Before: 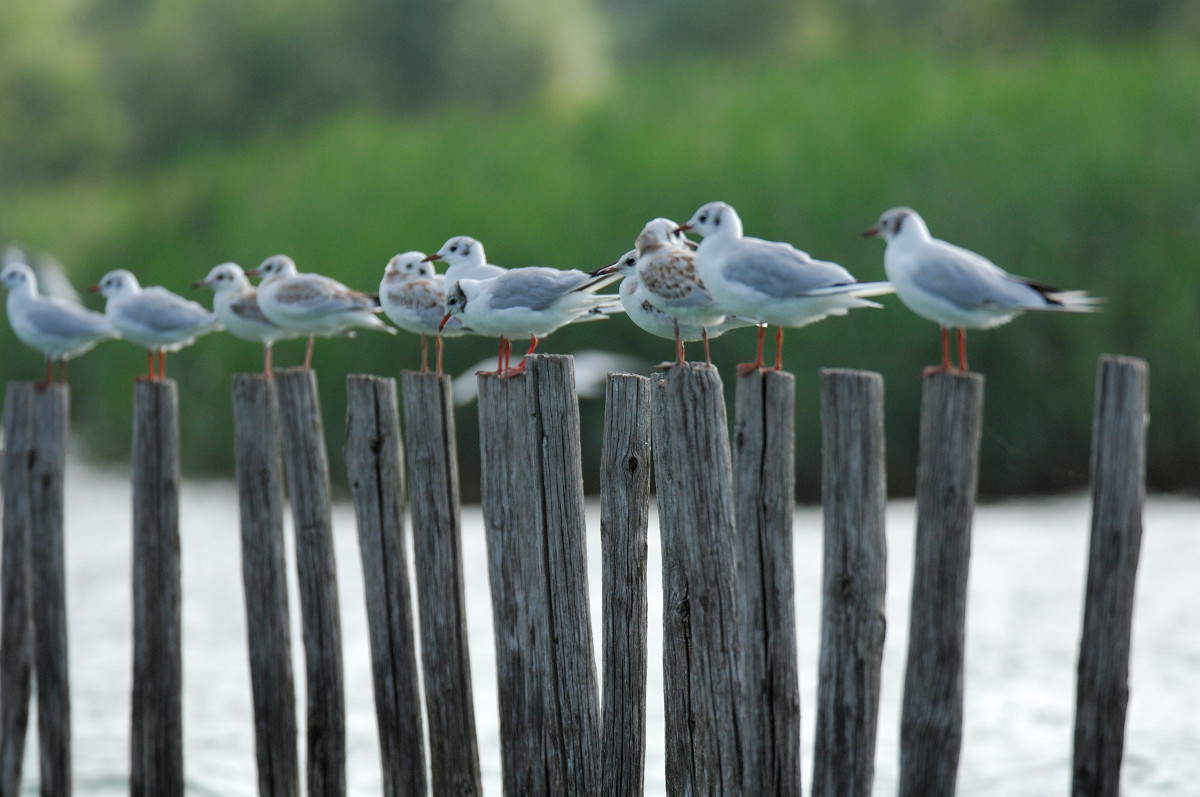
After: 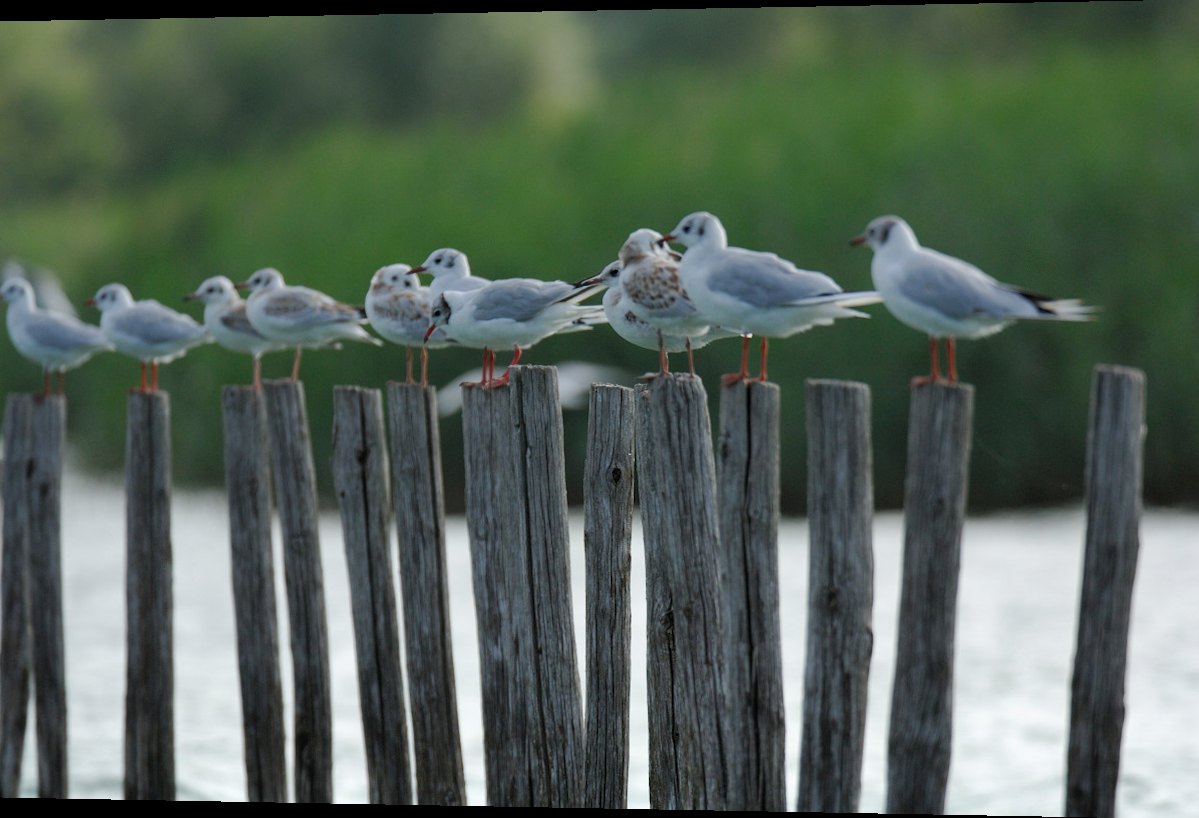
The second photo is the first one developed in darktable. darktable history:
graduated density: rotation -0.352°, offset 57.64
rotate and perspective: lens shift (horizontal) -0.055, automatic cropping off
